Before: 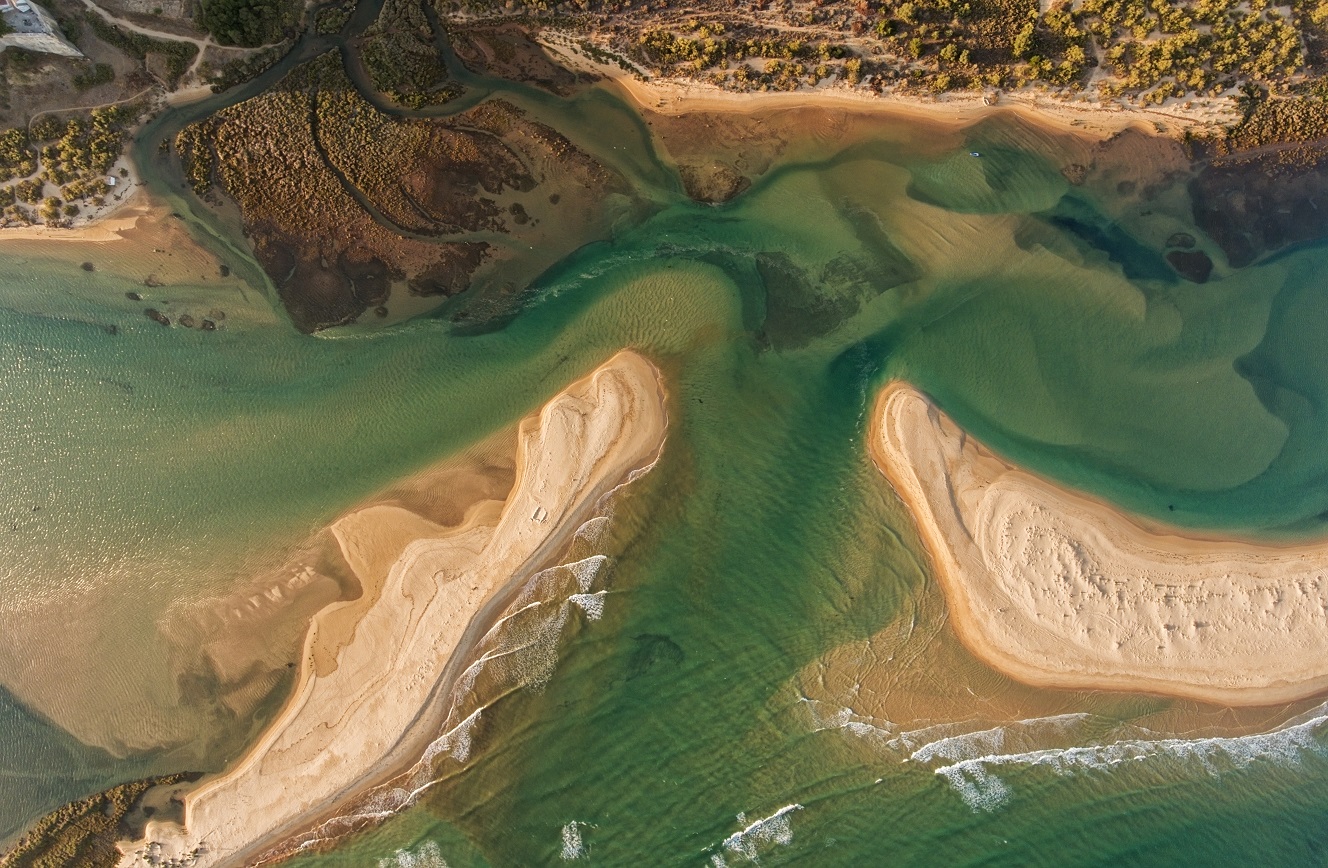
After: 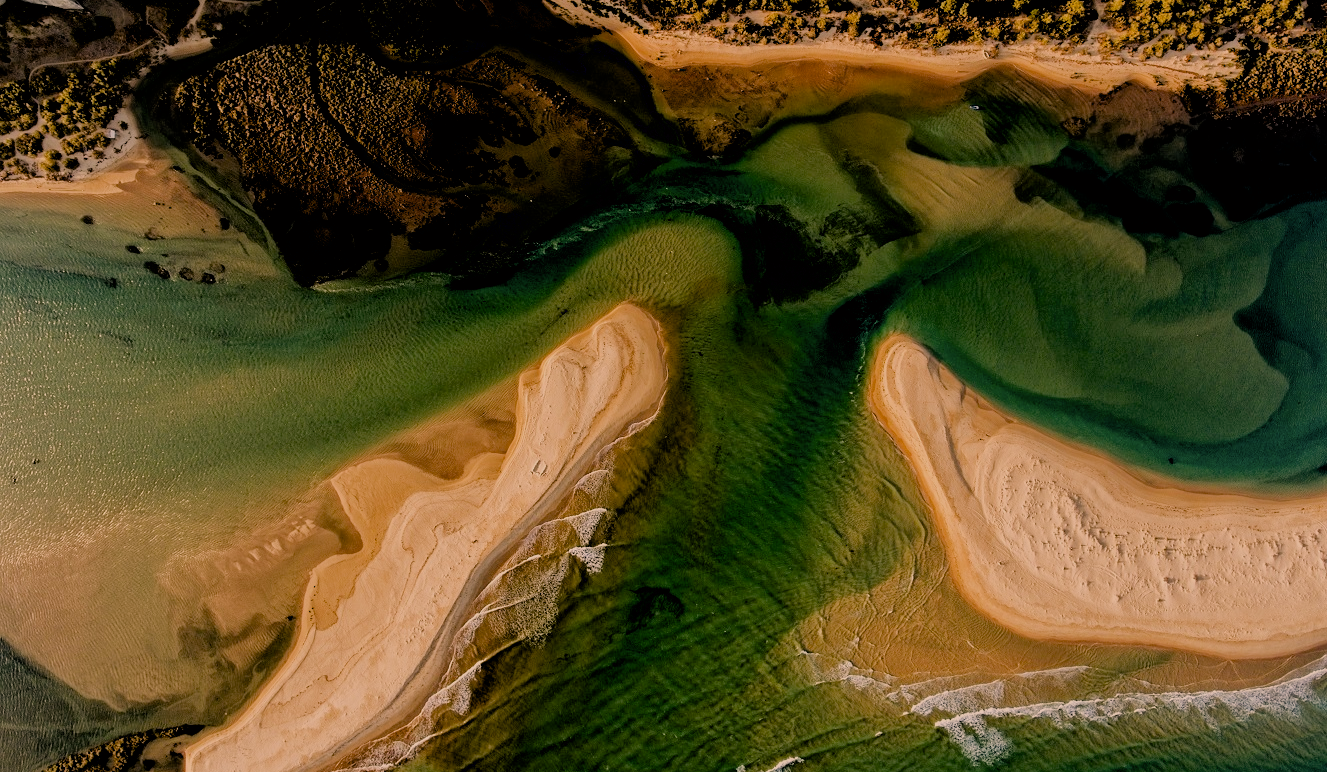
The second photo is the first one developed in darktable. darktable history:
crop and rotate: top 5.481%, bottom 5.563%
filmic rgb: black relative exposure -4.53 EV, white relative exposure 4.76 EV, hardness 2.35, latitude 35.87%, contrast 1.047, highlights saturation mix 1.59%, shadows ↔ highlights balance 1.23%
exposure: black level correction 0.044, exposure -0.233 EV, compensate highlight preservation false
color correction: highlights a* 11.75, highlights b* 11.72
